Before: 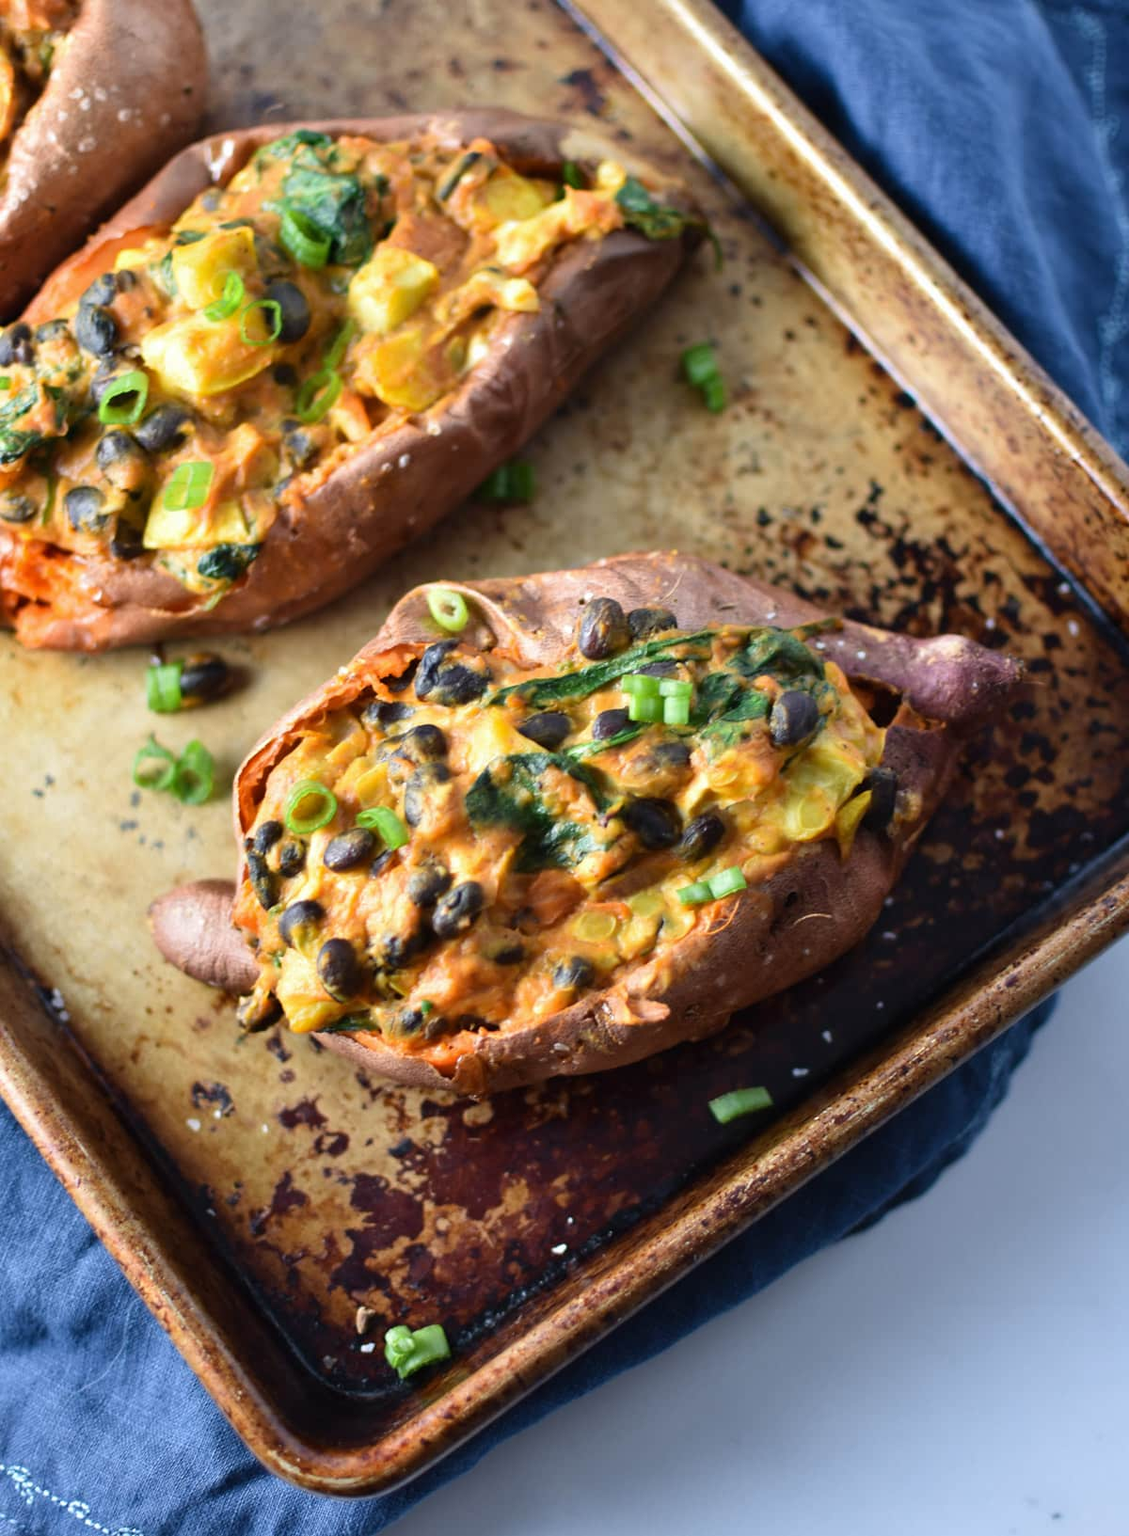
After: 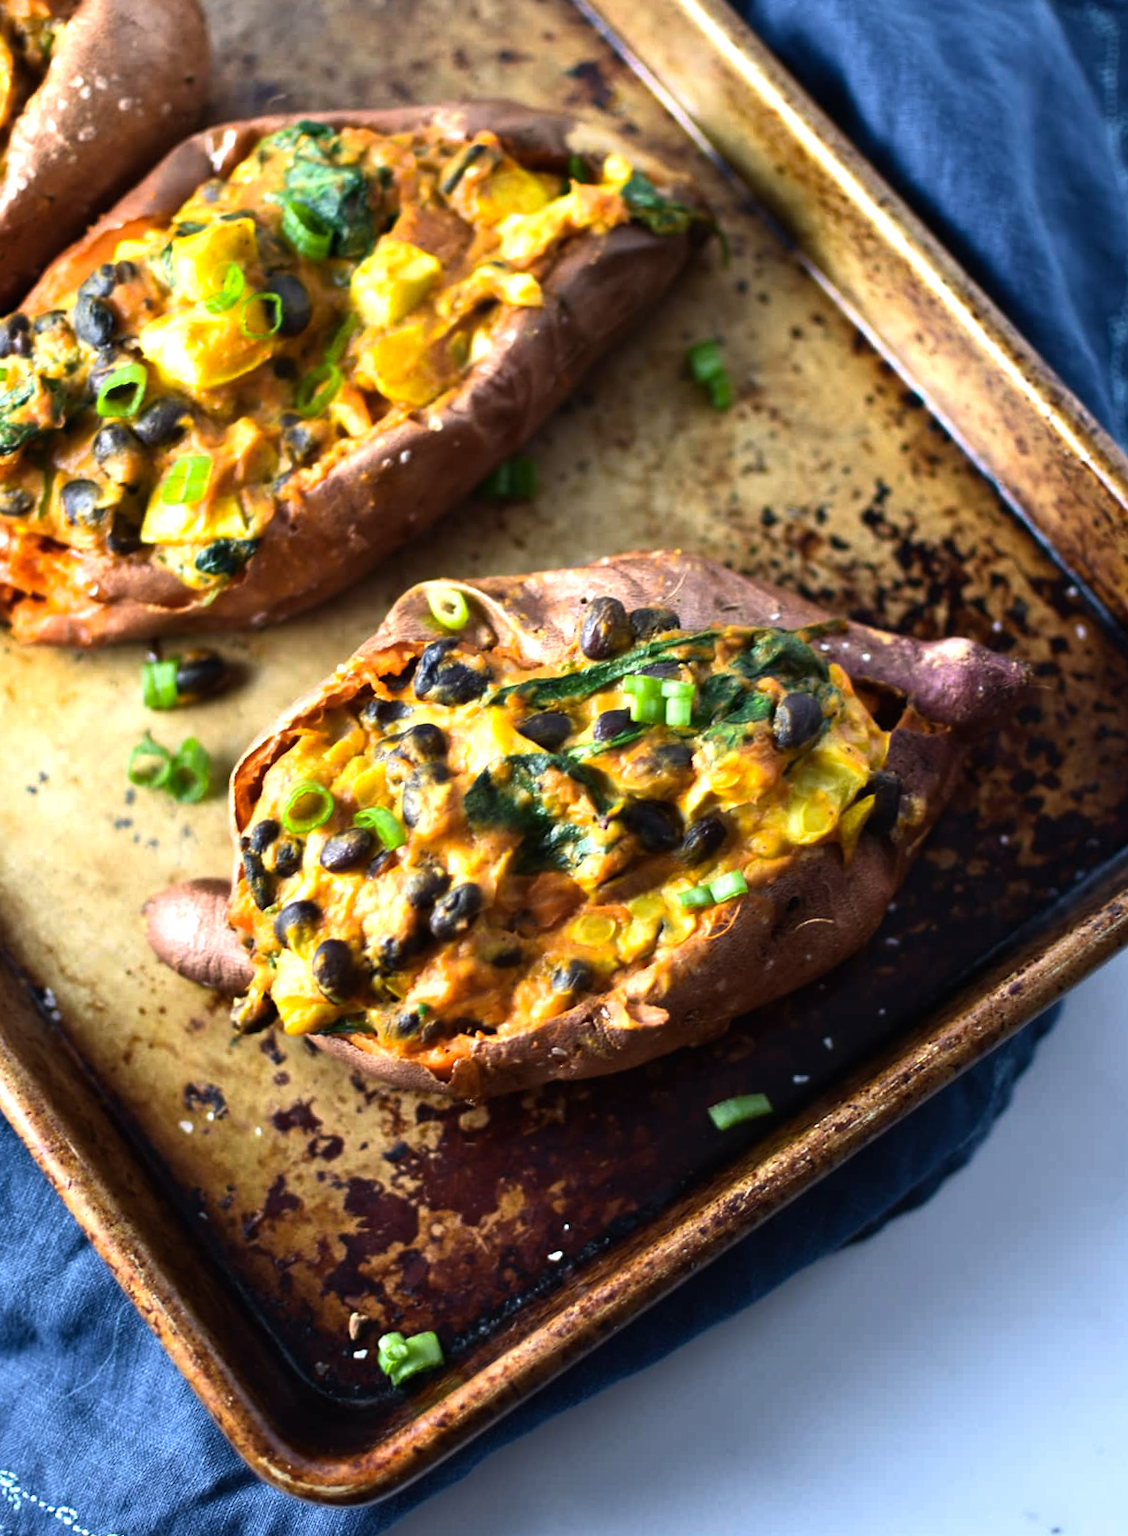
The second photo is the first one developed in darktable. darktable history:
color balance rgb: perceptual brilliance grading › highlights 14.29%, perceptual brilliance grading › mid-tones -5.92%, perceptual brilliance grading › shadows -26.83%, global vibrance 31.18%
crop and rotate: angle -0.5°
